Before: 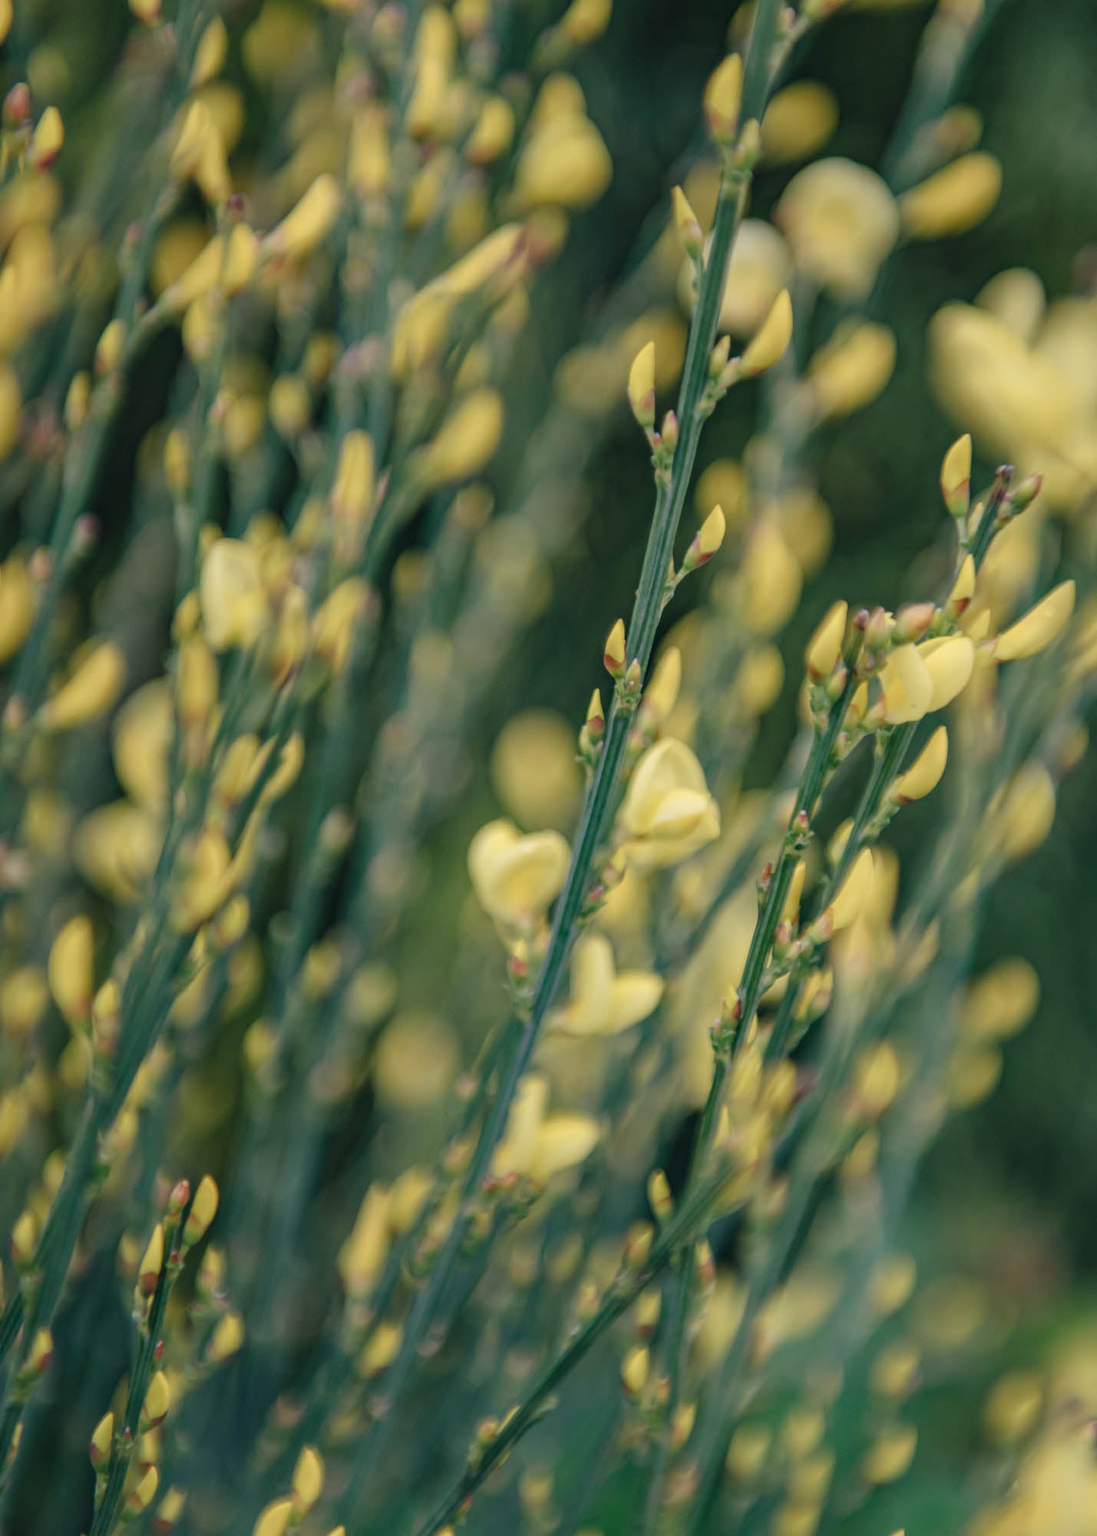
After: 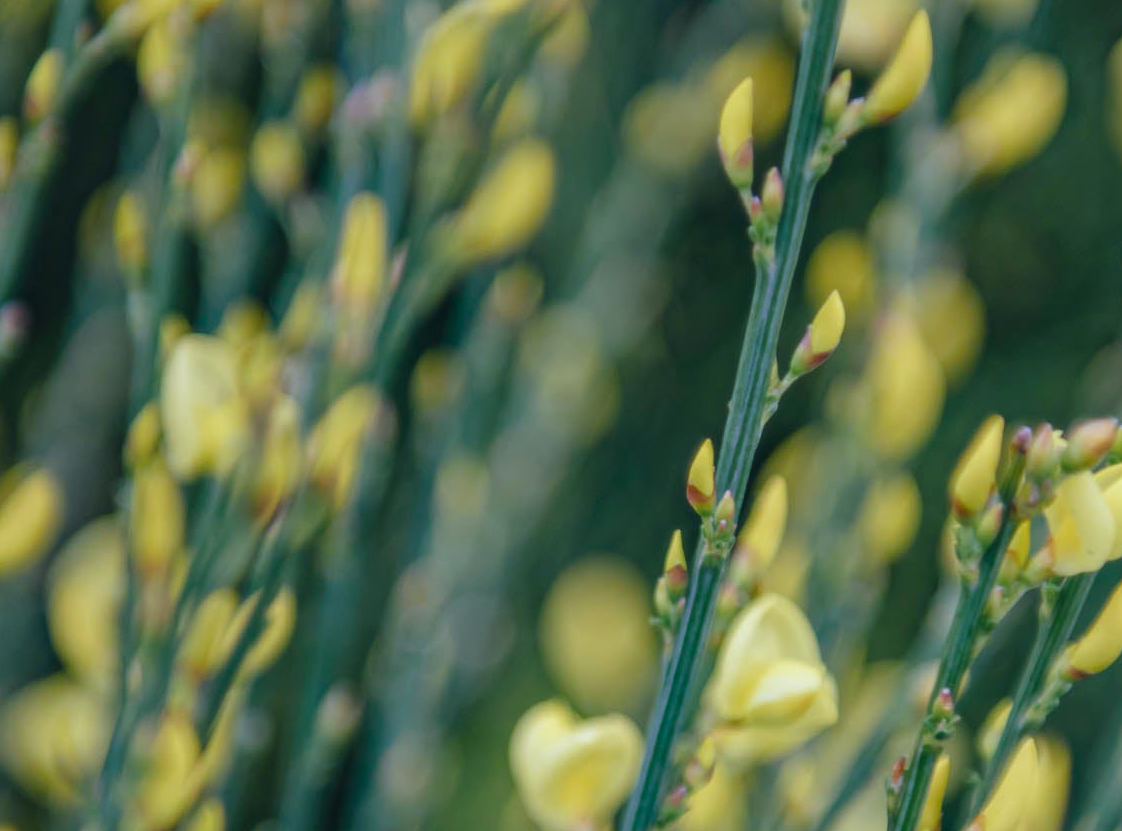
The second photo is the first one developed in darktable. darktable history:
soften: size 10%, saturation 50%, brightness 0.2 EV, mix 10%
white balance: red 0.948, green 1.02, blue 1.176
color balance rgb: perceptual saturation grading › global saturation 20%, global vibrance 20%
crop: left 7.036%, top 18.398%, right 14.379%, bottom 40.043%
